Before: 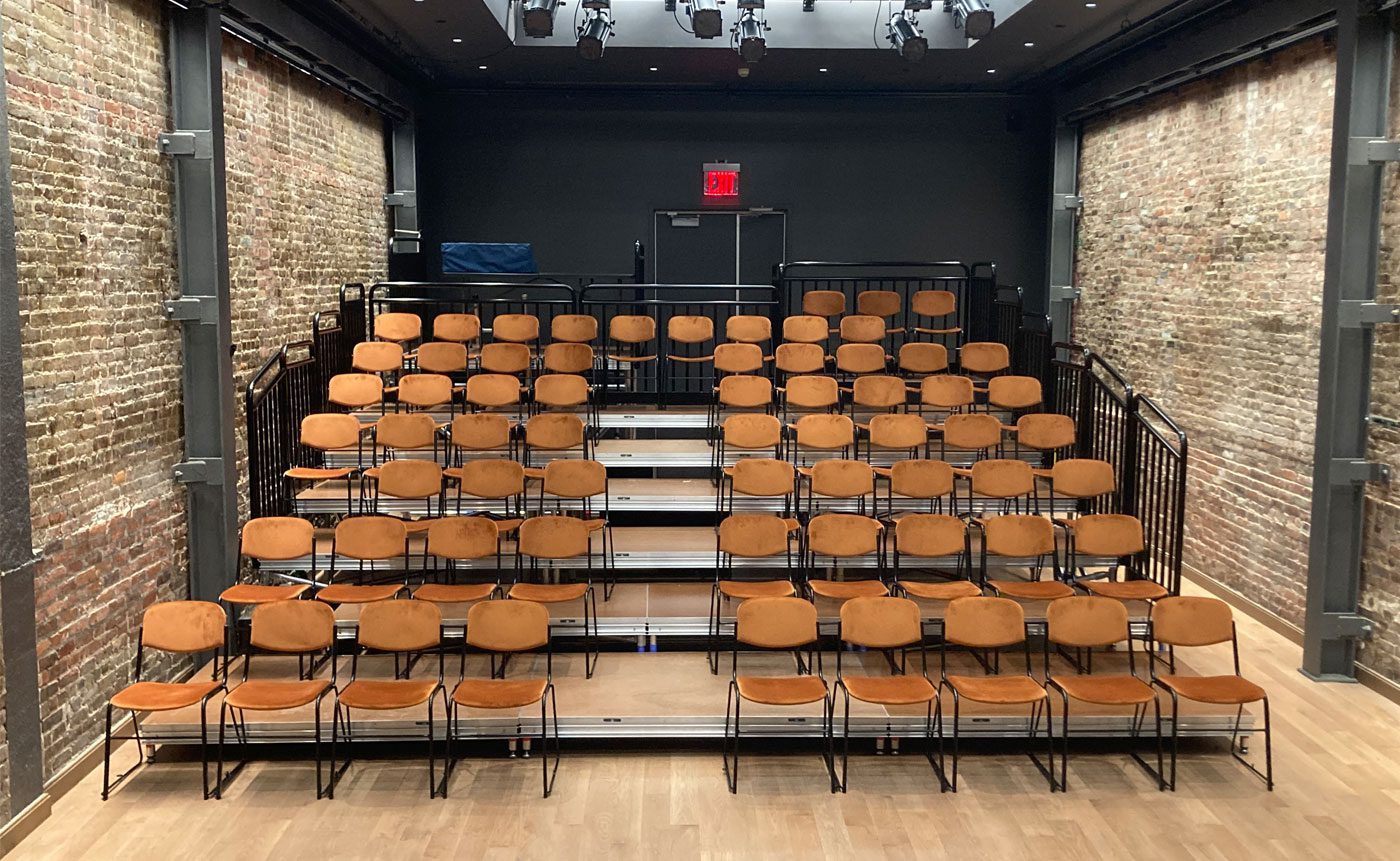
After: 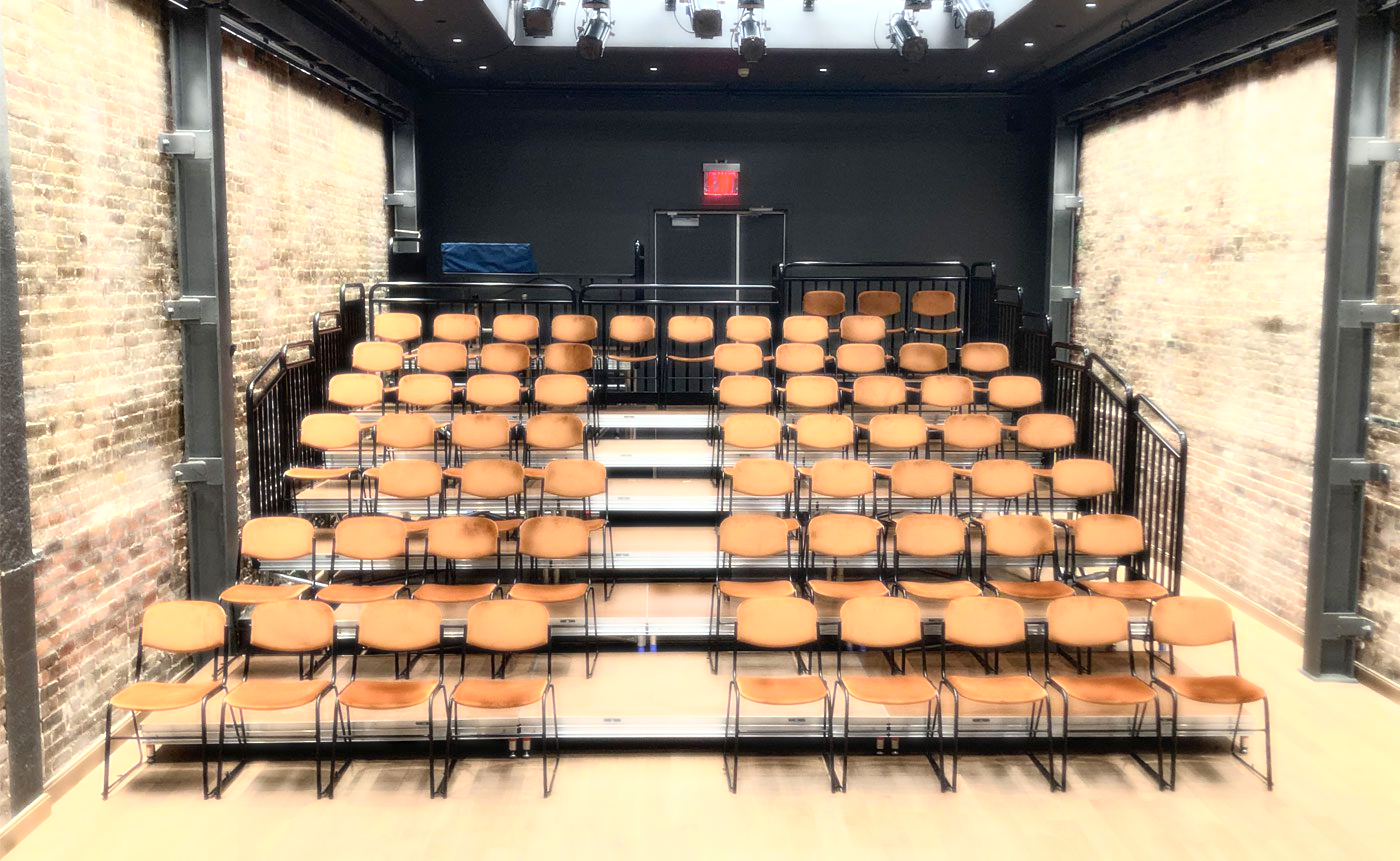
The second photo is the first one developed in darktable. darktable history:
exposure: exposure 0.367 EV, compensate highlight preservation false
bloom: size 0%, threshold 54.82%, strength 8.31%
